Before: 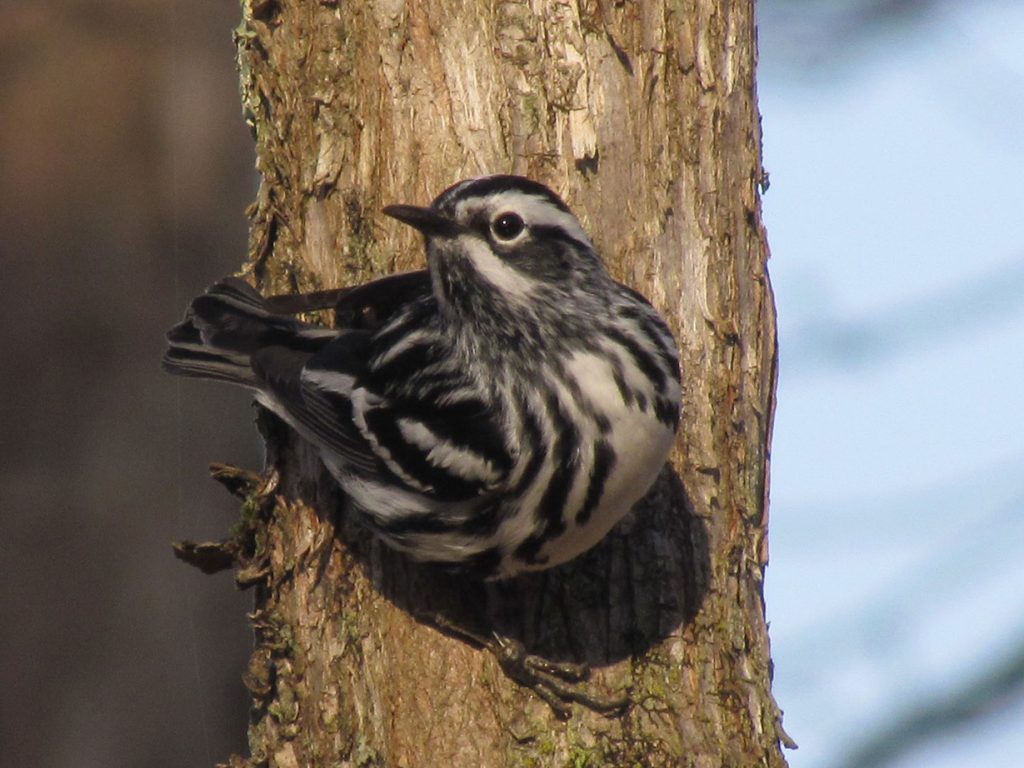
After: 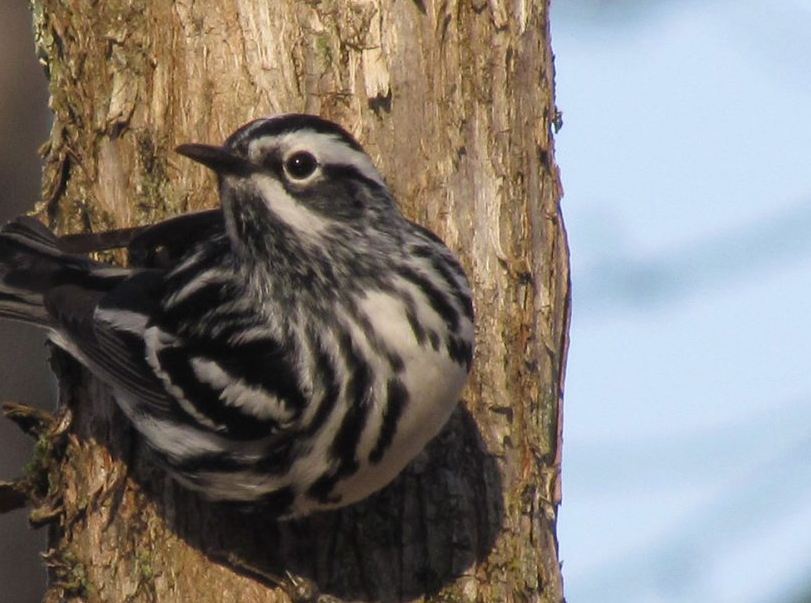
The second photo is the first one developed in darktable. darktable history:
crop and rotate: left 20.31%, top 7.948%, right 0.415%, bottom 13.469%
